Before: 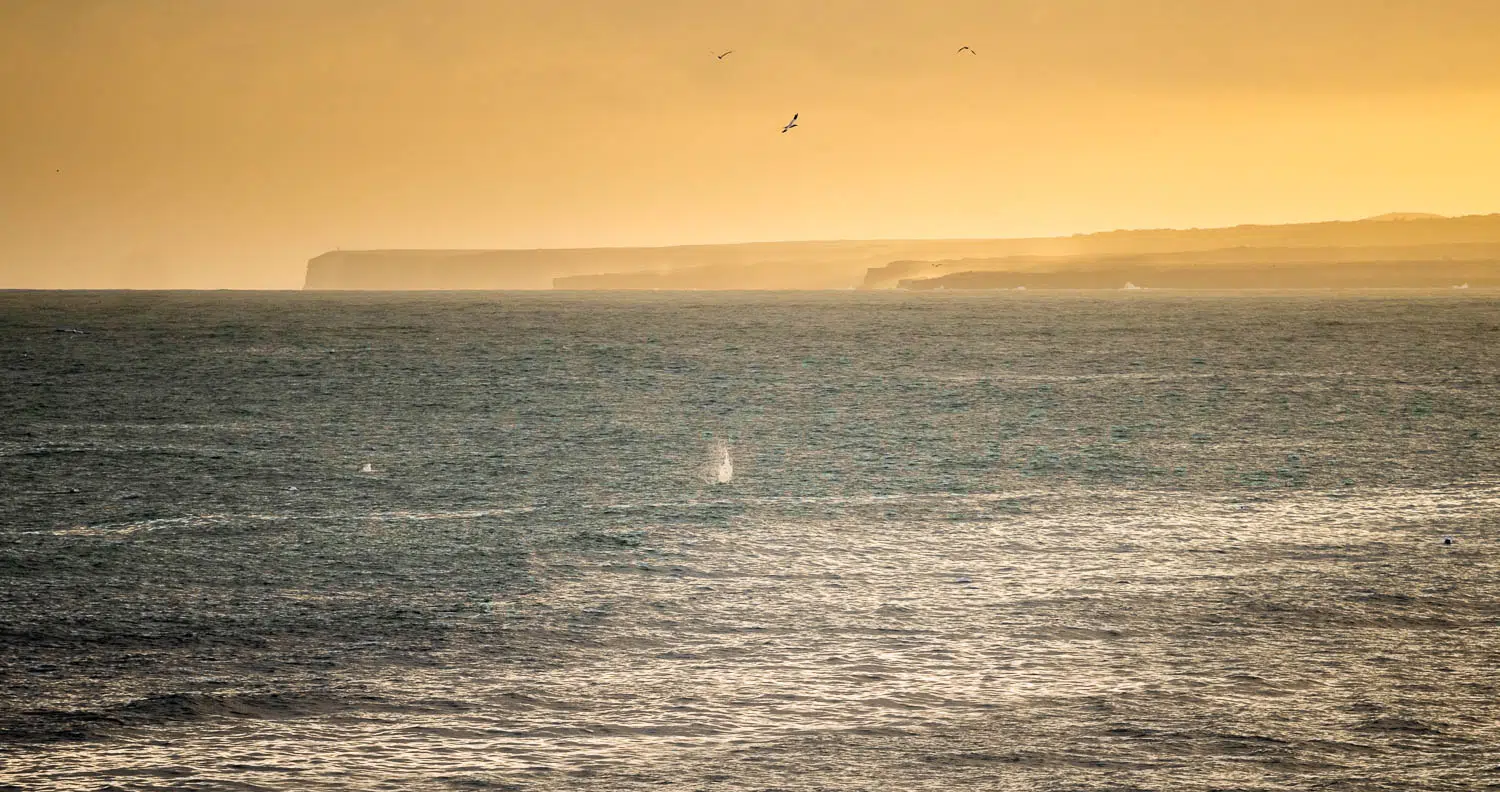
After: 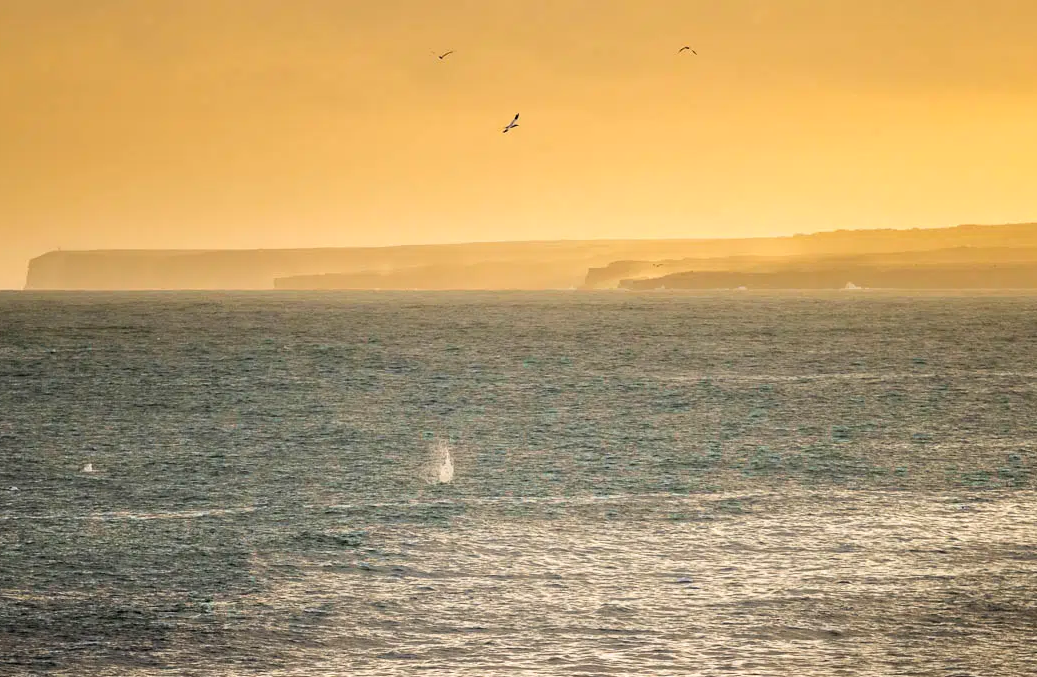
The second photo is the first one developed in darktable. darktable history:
contrast brightness saturation: saturation 0.132
crop: left 18.665%, right 12.149%, bottom 14.455%
